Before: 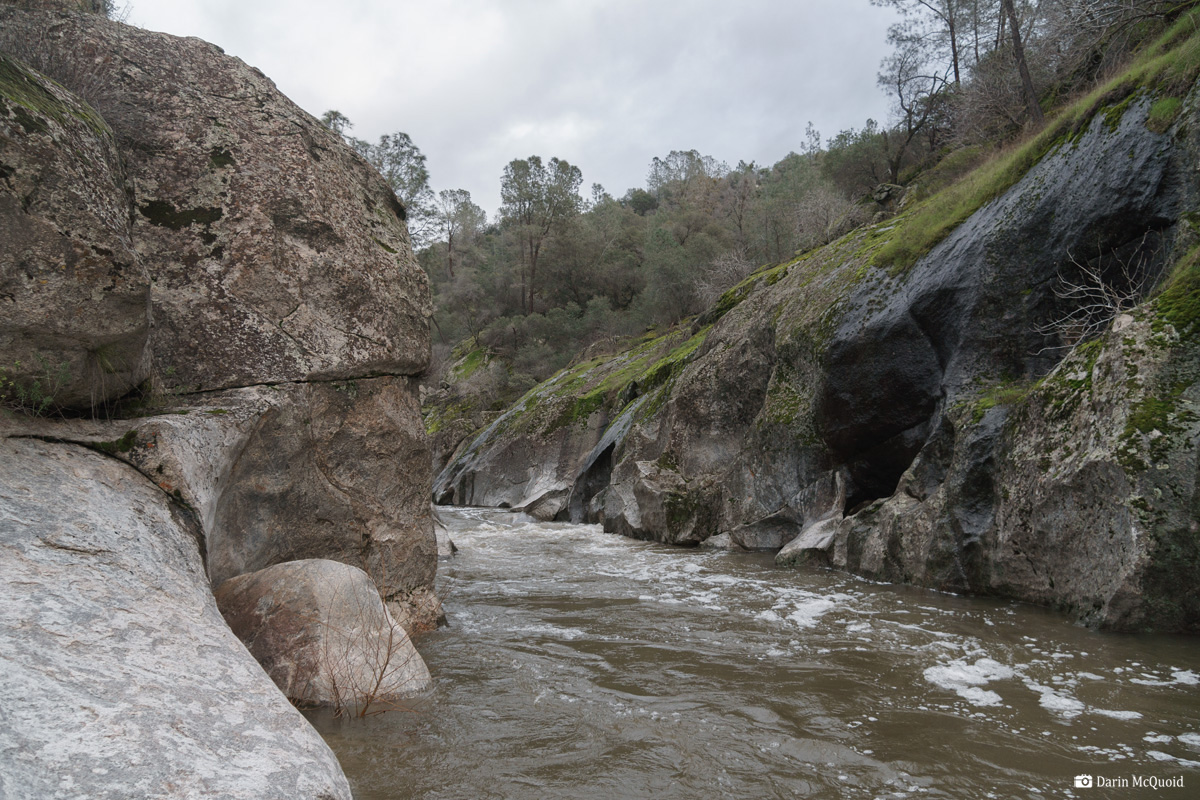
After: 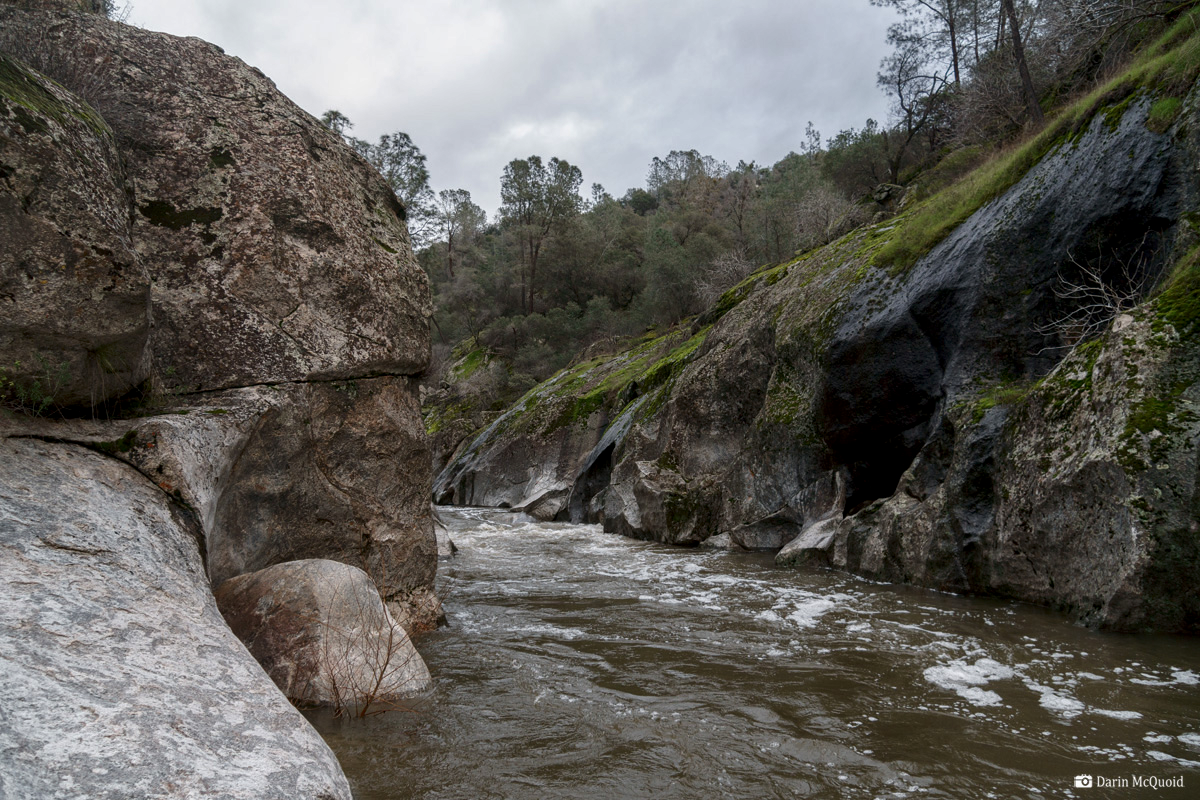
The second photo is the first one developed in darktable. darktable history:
local contrast: on, module defaults
contrast brightness saturation: contrast 0.068, brightness -0.14, saturation 0.114
